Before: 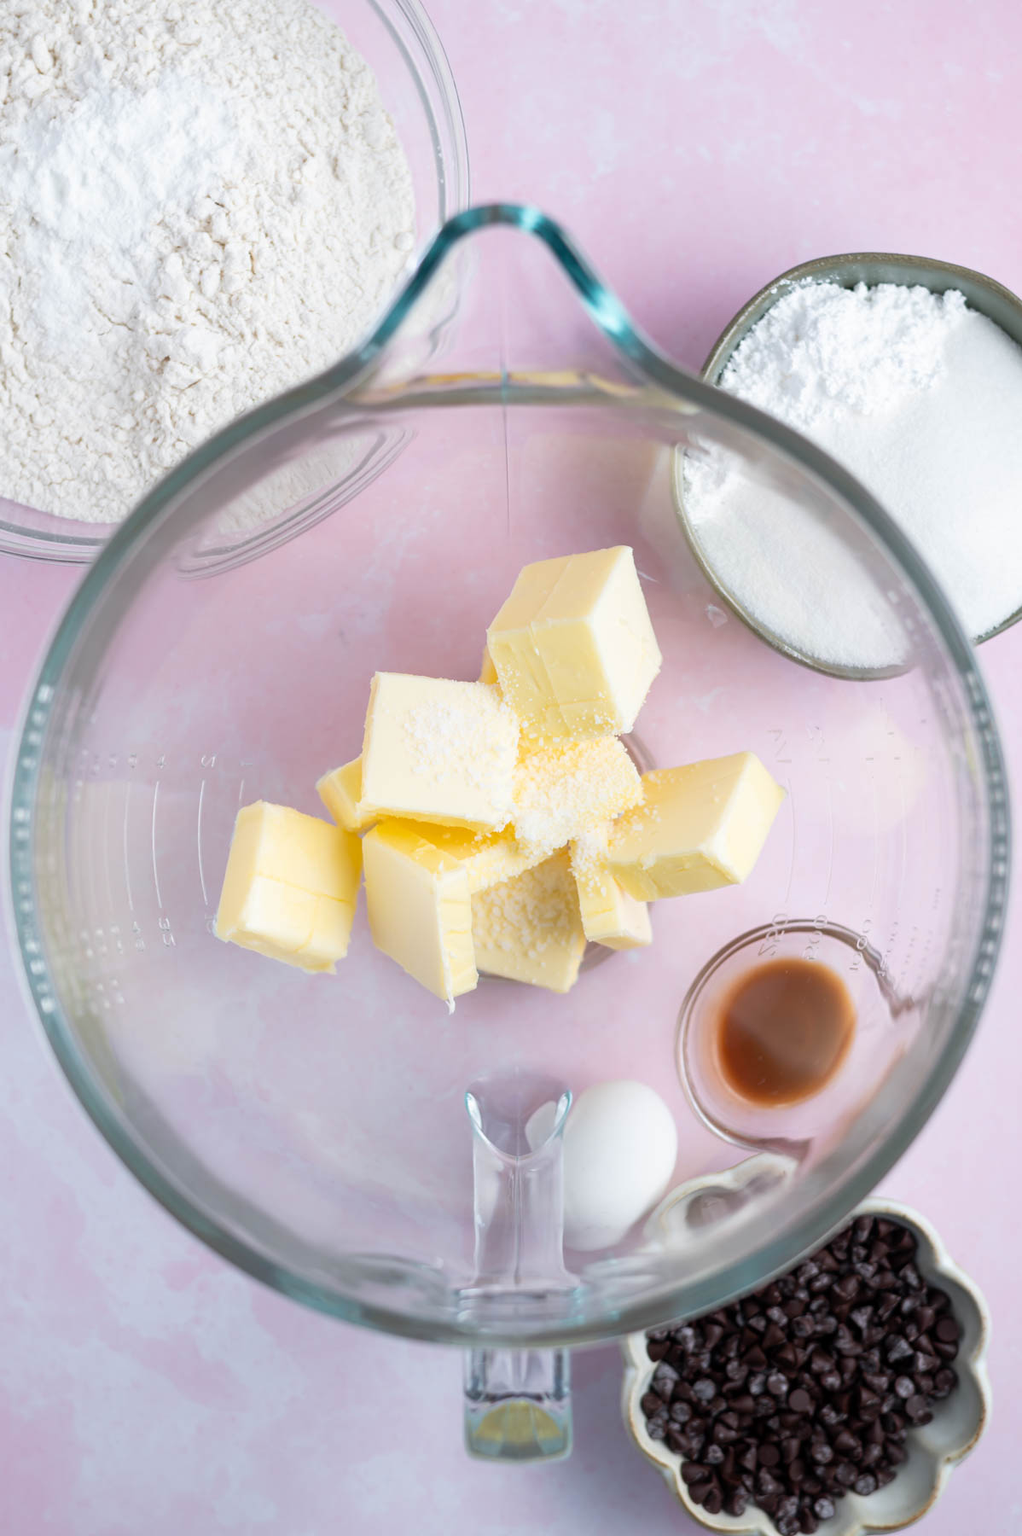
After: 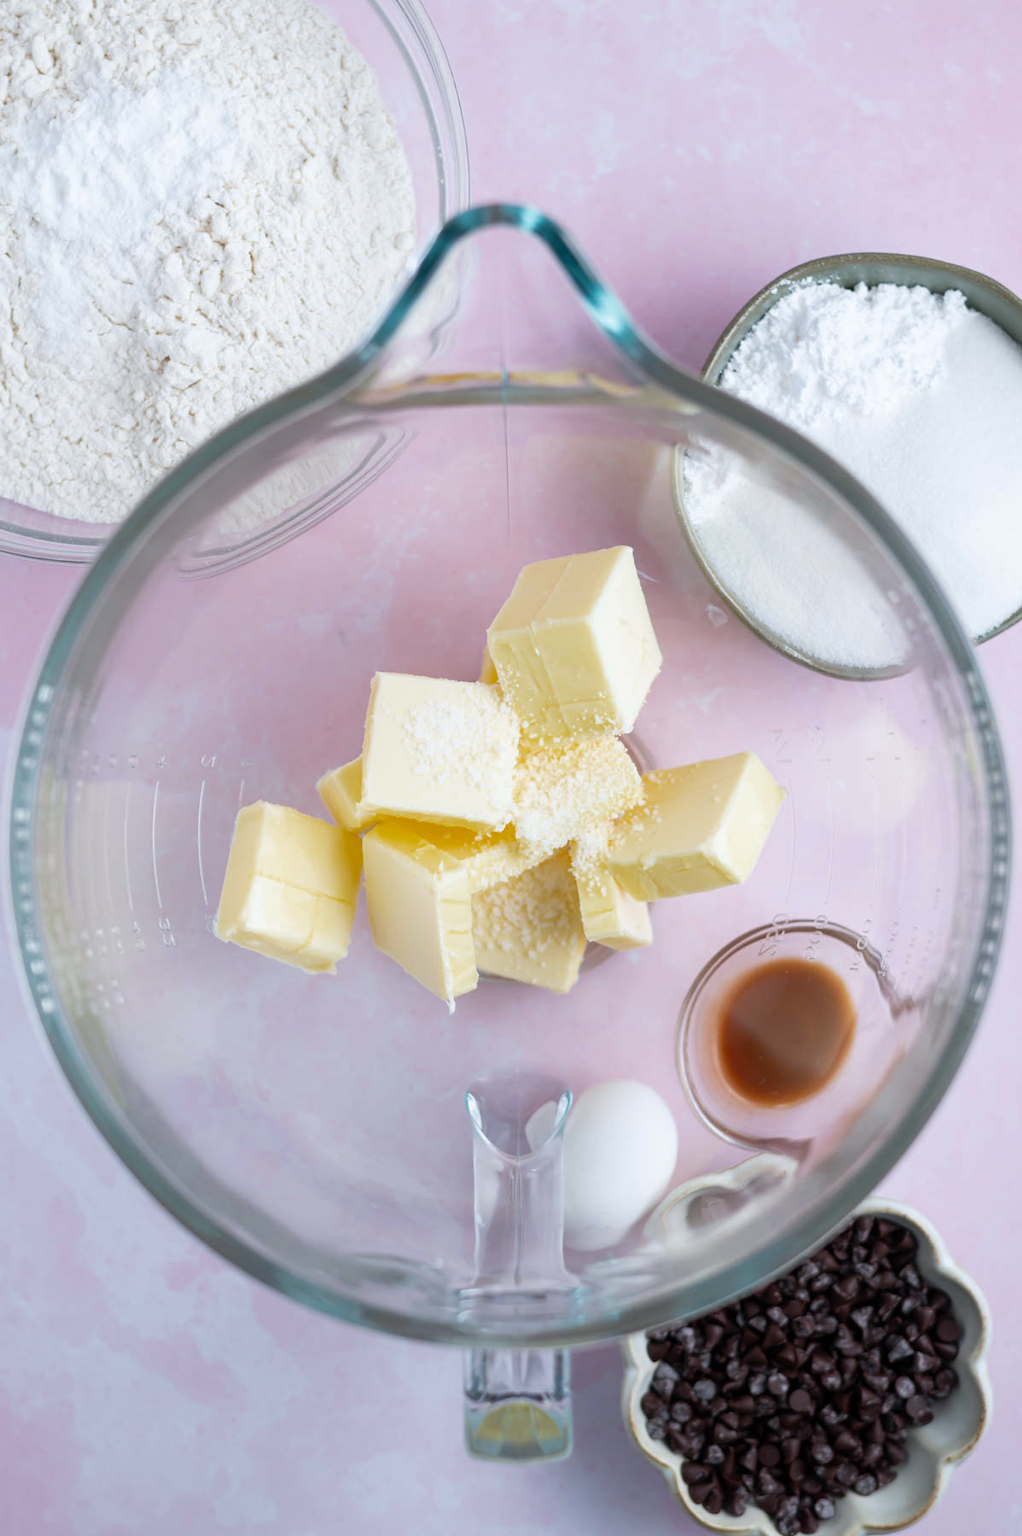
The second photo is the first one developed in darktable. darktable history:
white balance: red 0.982, blue 1.018
color zones: curves: ch0 [(0, 0.444) (0.143, 0.442) (0.286, 0.441) (0.429, 0.441) (0.571, 0.441) (0.714, 0.441) (0.857, 0.442) (1, 0.444)]
